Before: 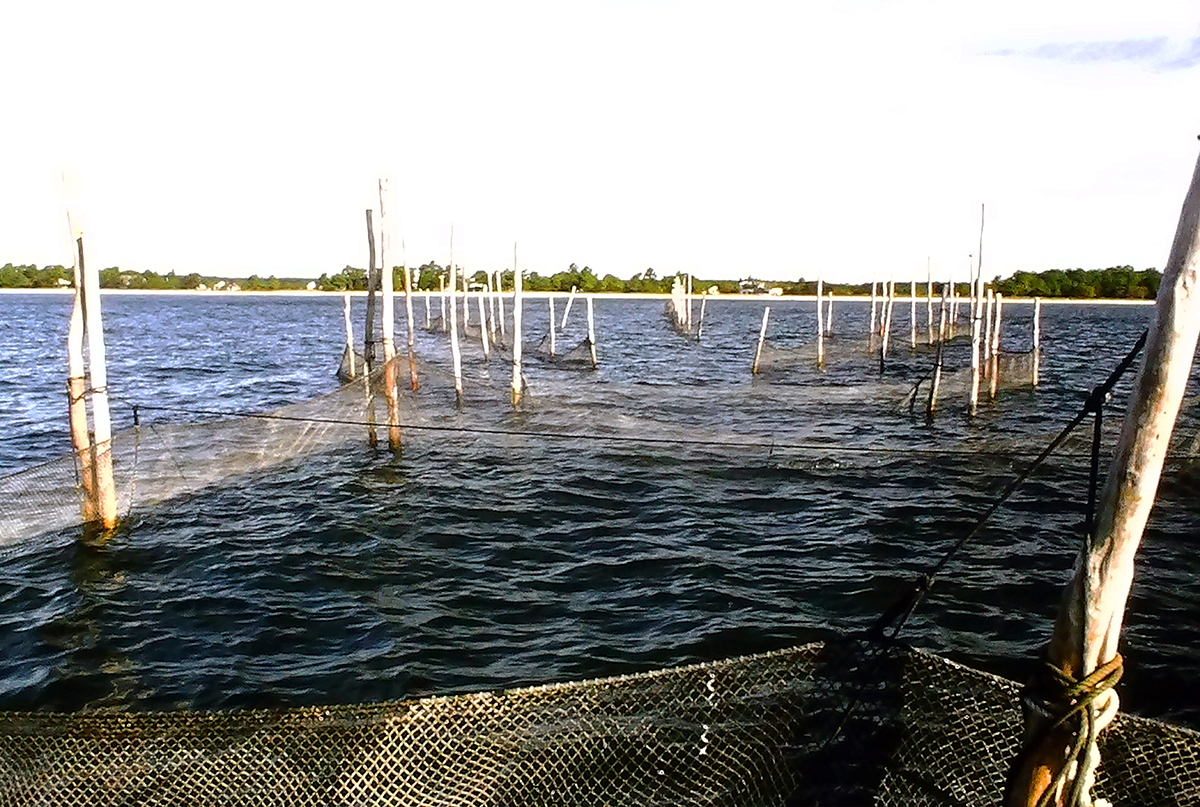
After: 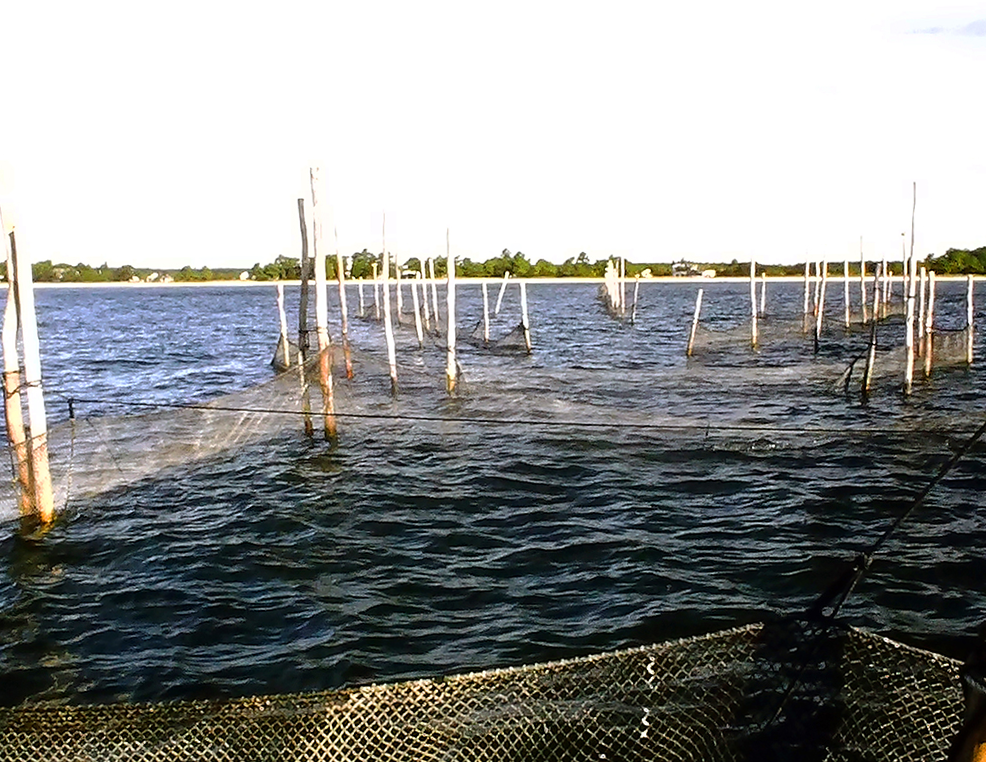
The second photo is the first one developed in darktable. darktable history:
crop and rotate: angle 1°, left 4.281%, top 0.642%, right 11.383%, bottom 2.486%
